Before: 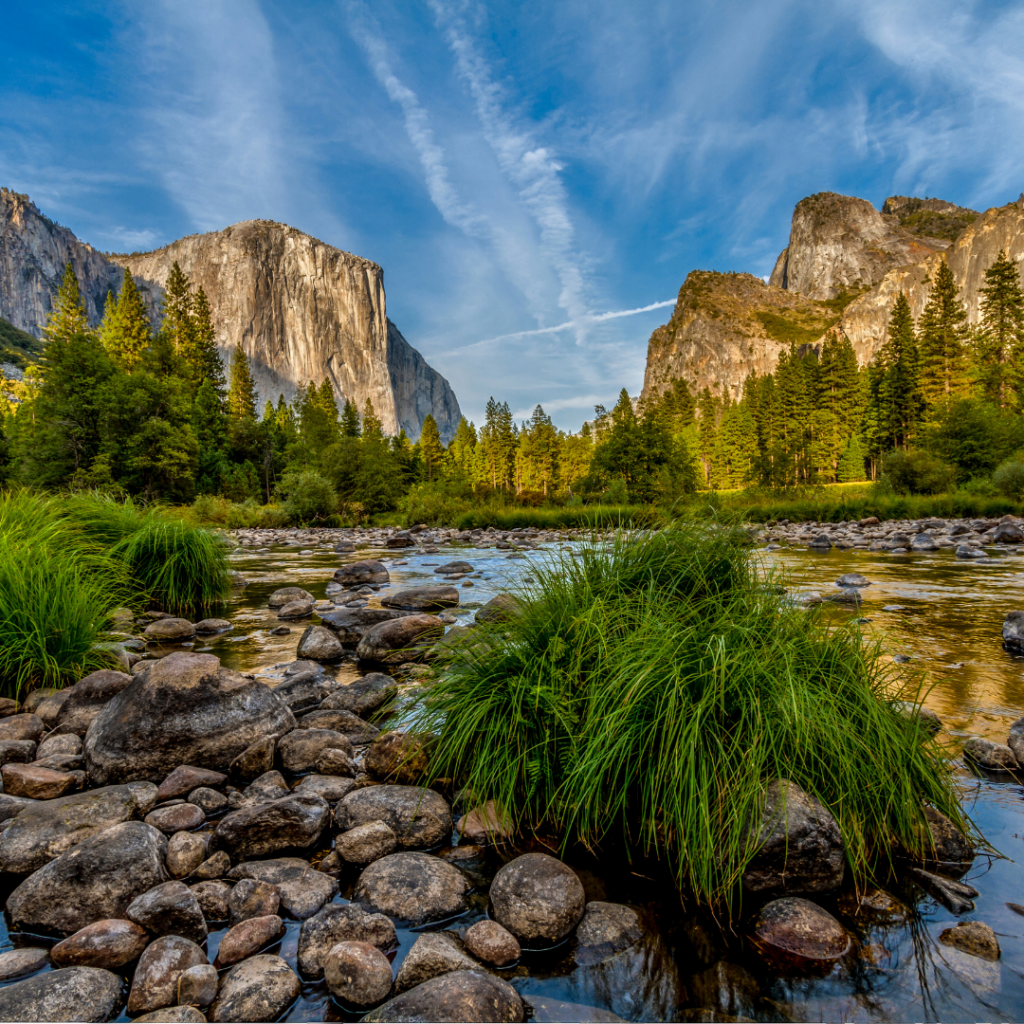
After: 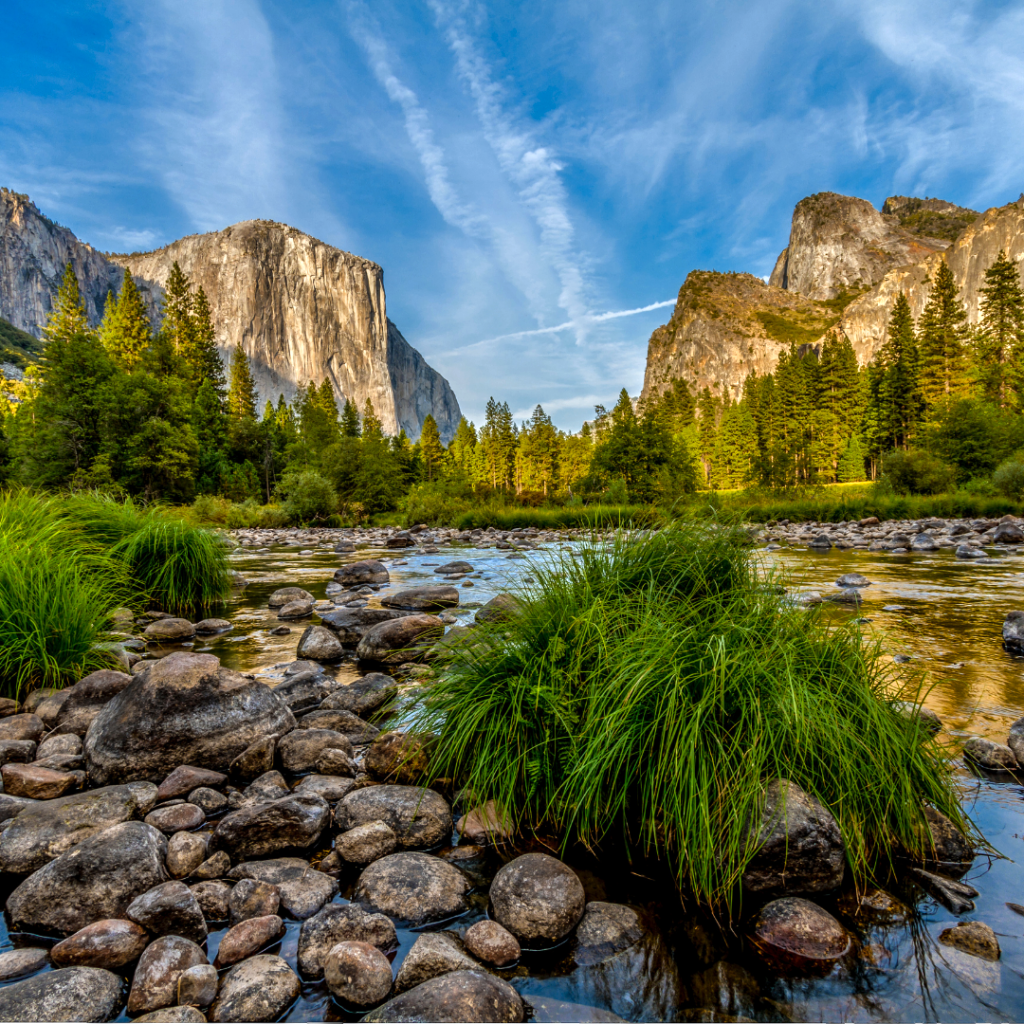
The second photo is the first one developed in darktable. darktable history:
white balance: red 0.986, blue 1.01
levels: mode automatic, black 0.023%, white 99.97%, levels [0.062, 0.494, 0.925]
